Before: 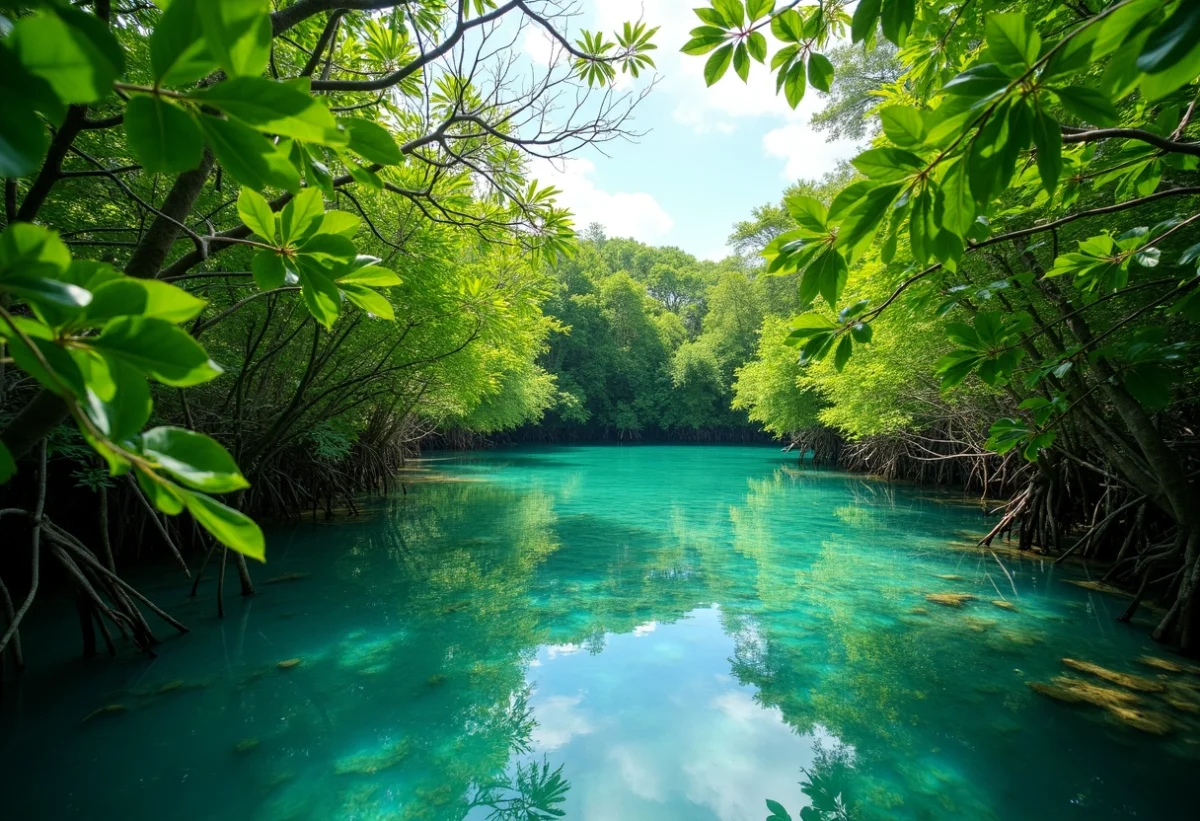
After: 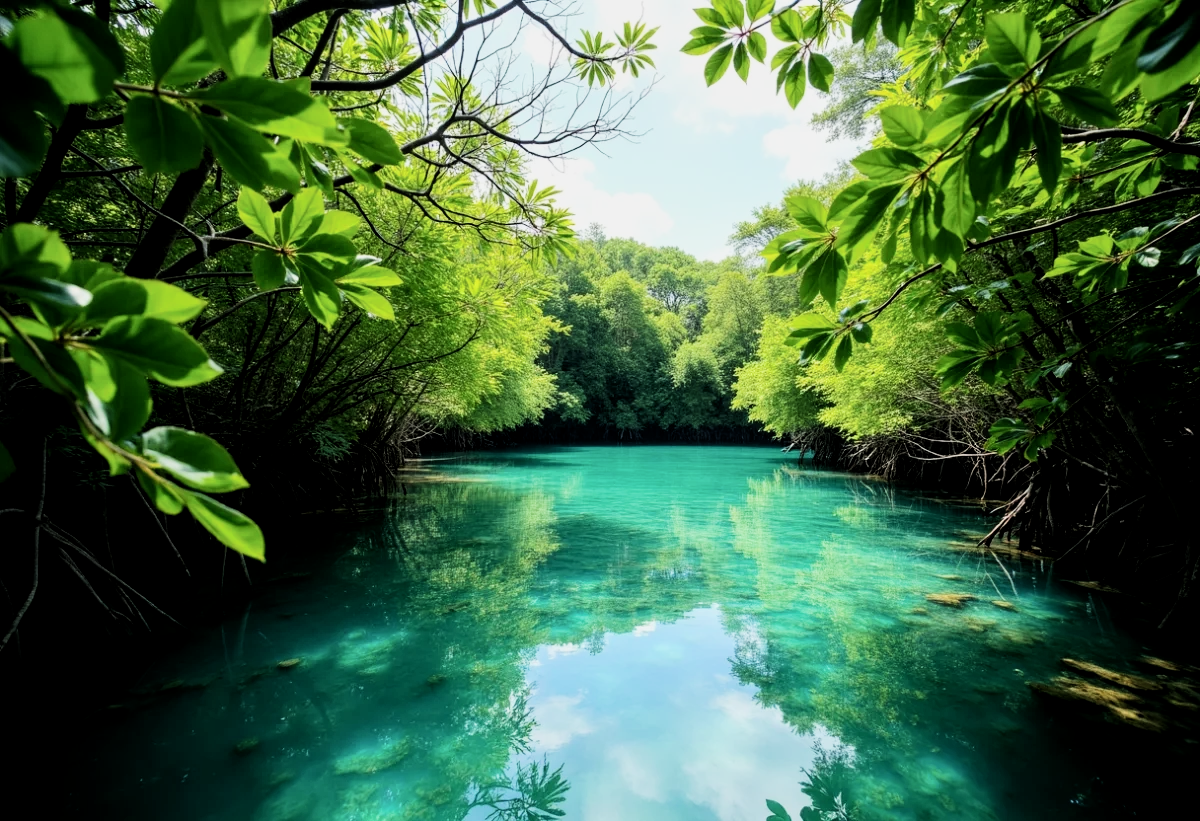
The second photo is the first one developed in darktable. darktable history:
filmic rgb: black relative exposure -5.1 EV, white relative exposure 3.97 EV, hardness 2.9, contrast 1.297, highlights saturation mix -29.26%
local contrast: highlights 104%, shadows 97%, detail 119%, midtone range 0.2
contrast brightness saturation: contrast 0.151, brightness 0.051
